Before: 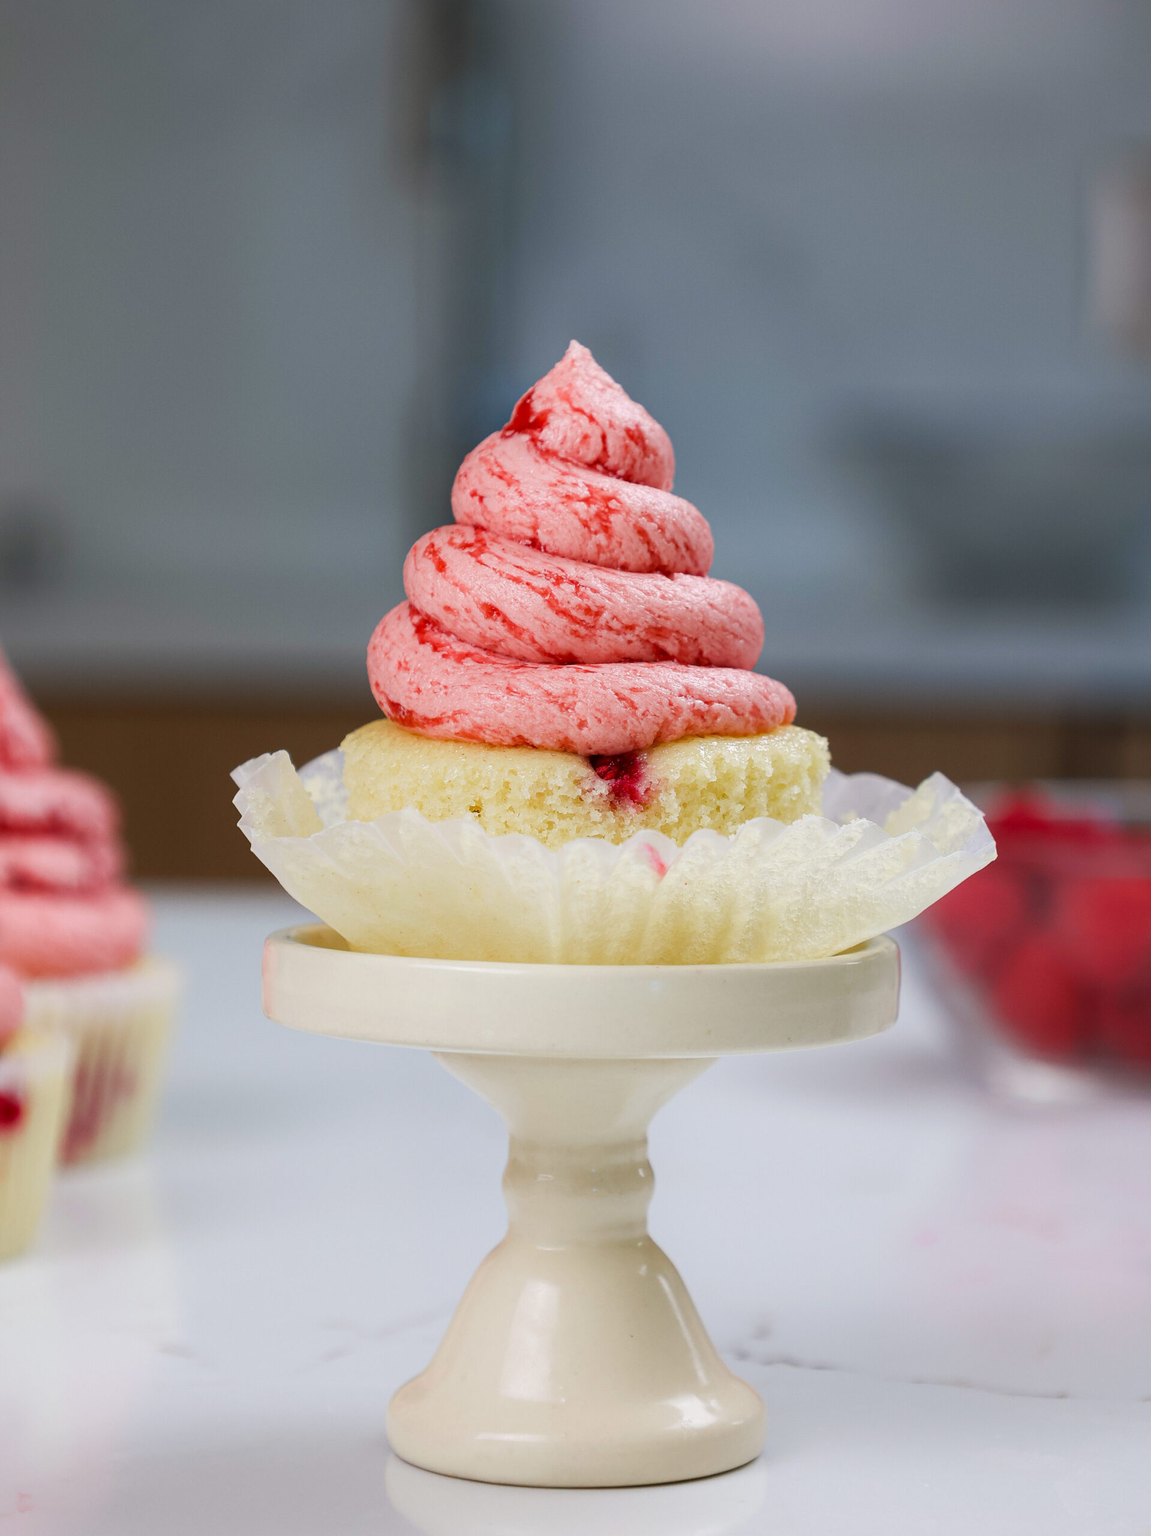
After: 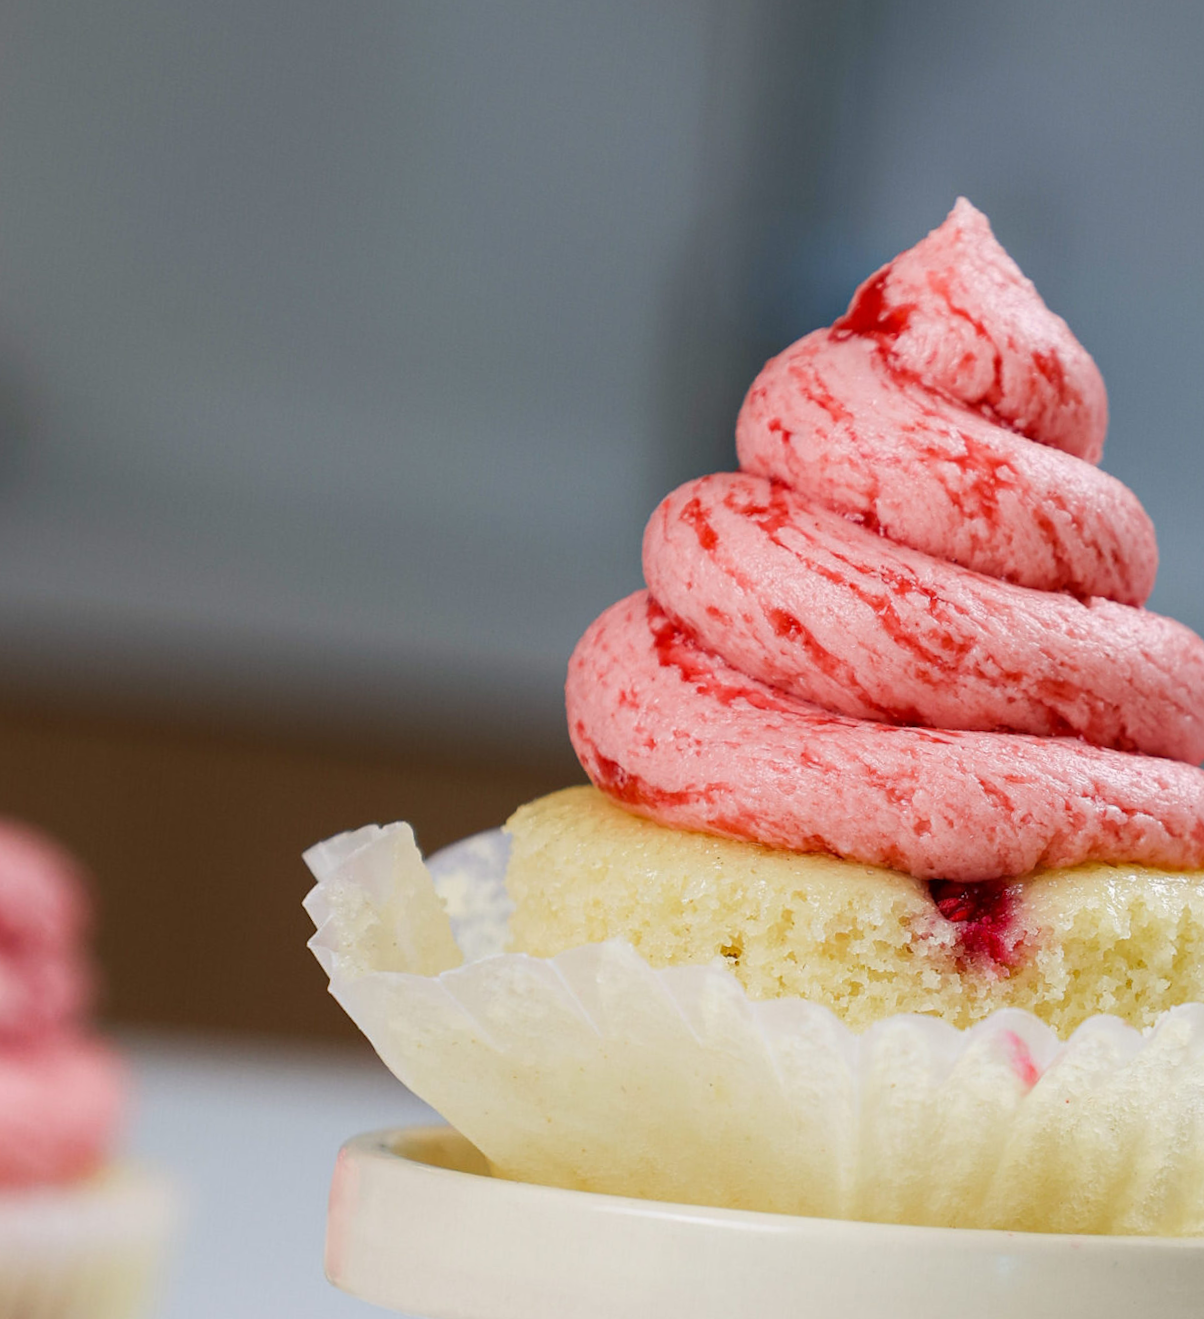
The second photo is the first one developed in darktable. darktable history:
rotate and perspective: rotation -0.013°, lens shift (vertical) -0.027, lens shift (horizontal) 0.178, crop left 0.016, crop right 0.989, crop top 0.082, crop bottom 0.918
crop and rotate: angle -4.99°, left 2.122%, top 6.945%, right 27.566%, bottom 30.519%
